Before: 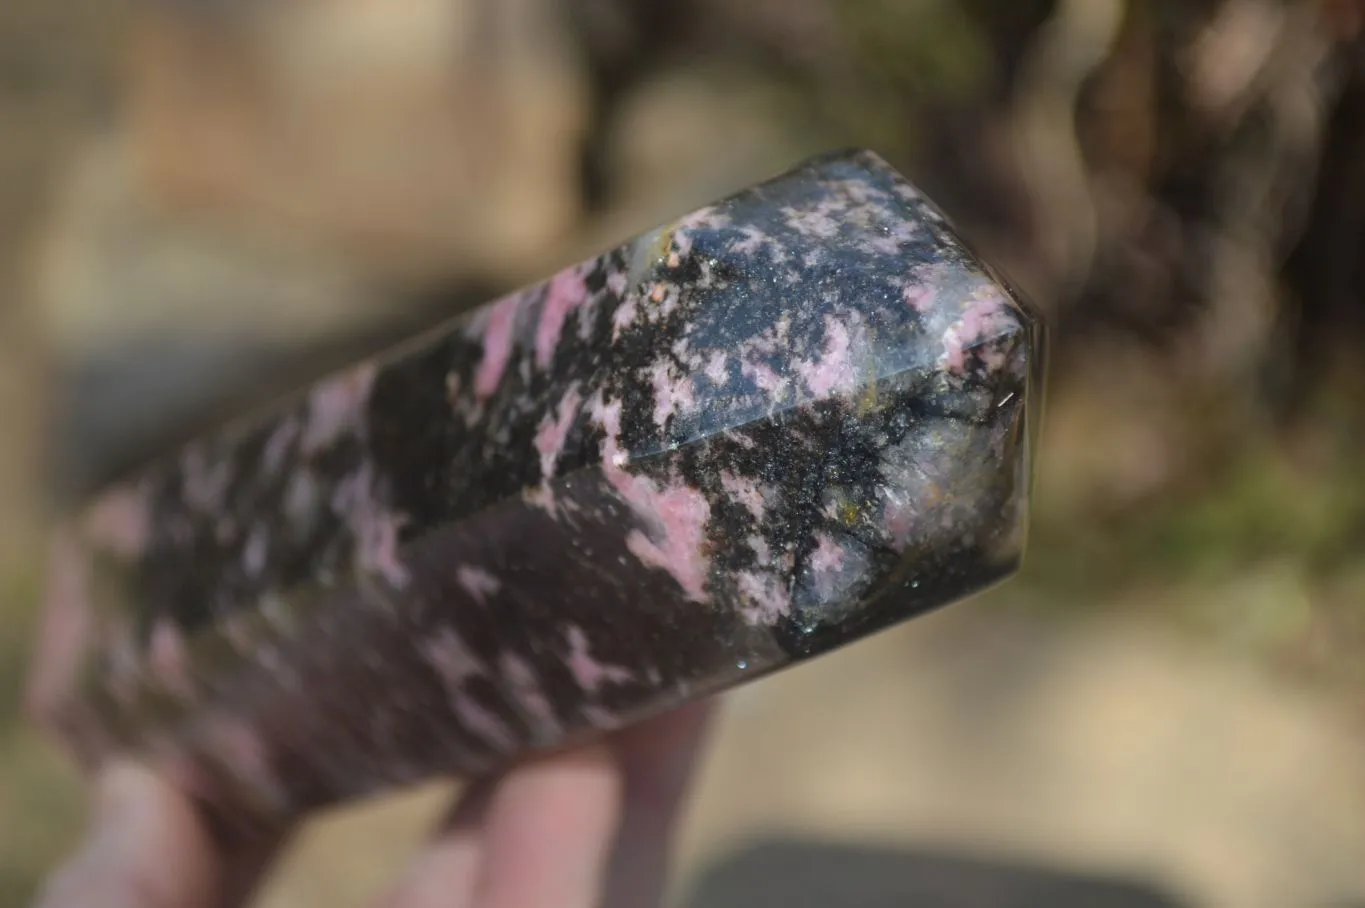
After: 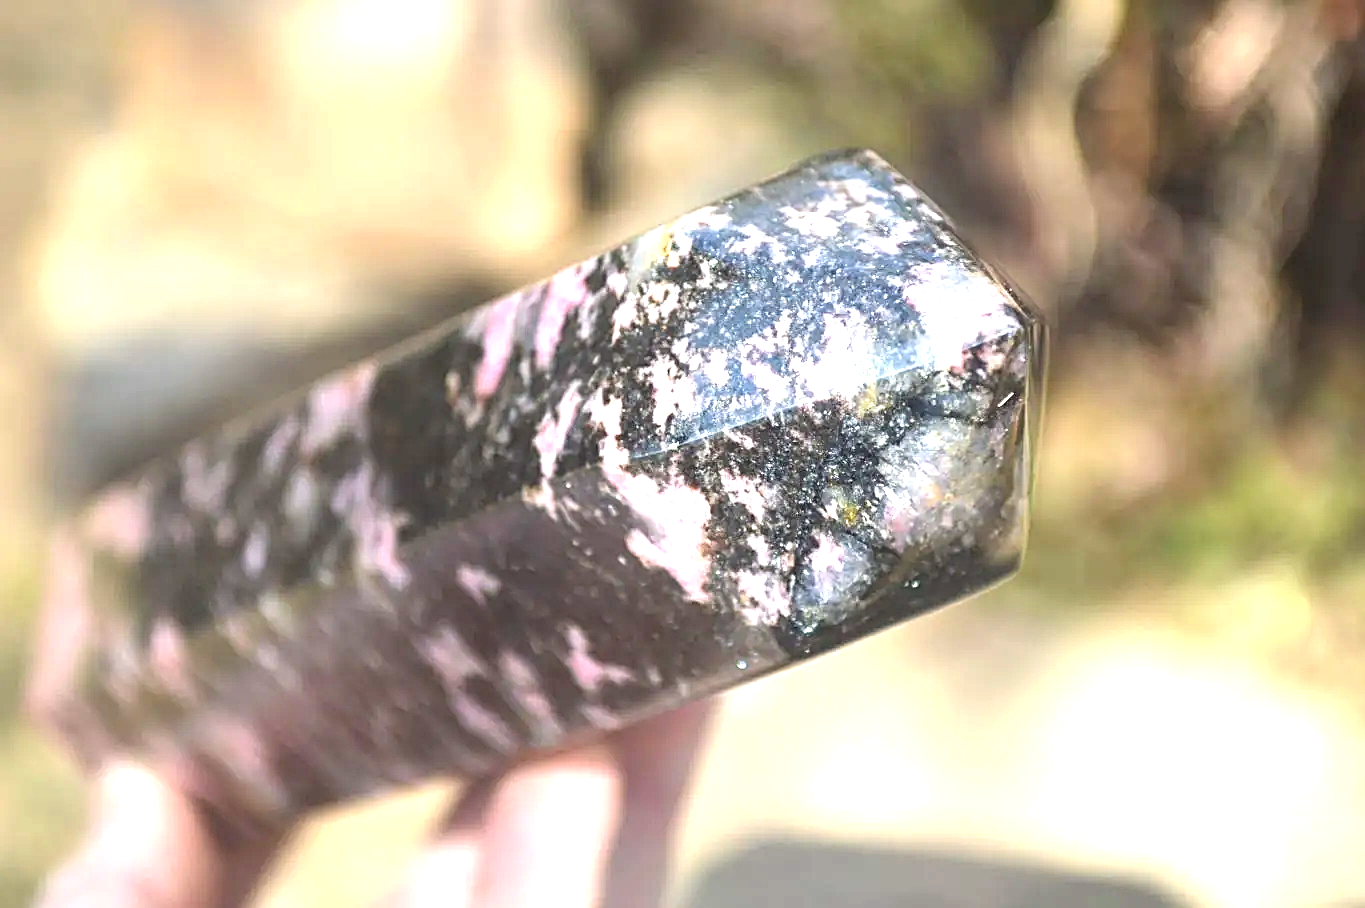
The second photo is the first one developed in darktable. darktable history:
exposure: exposure 2.046 EV, compensate highlight preservation false
sharpen: radius 2.617, amount 0.698
